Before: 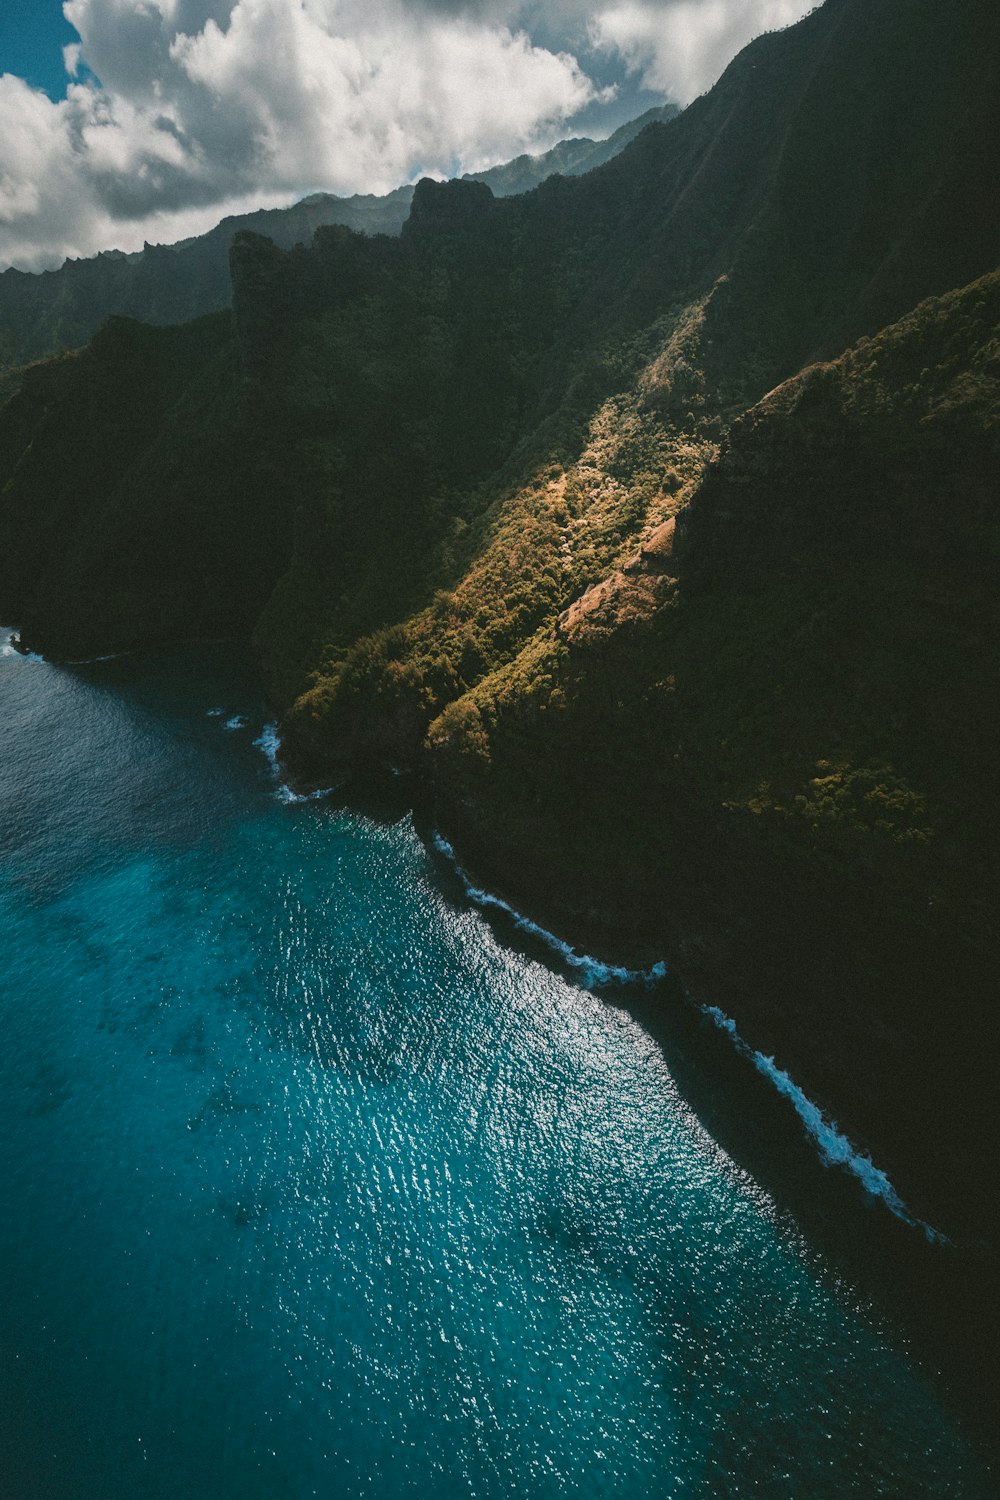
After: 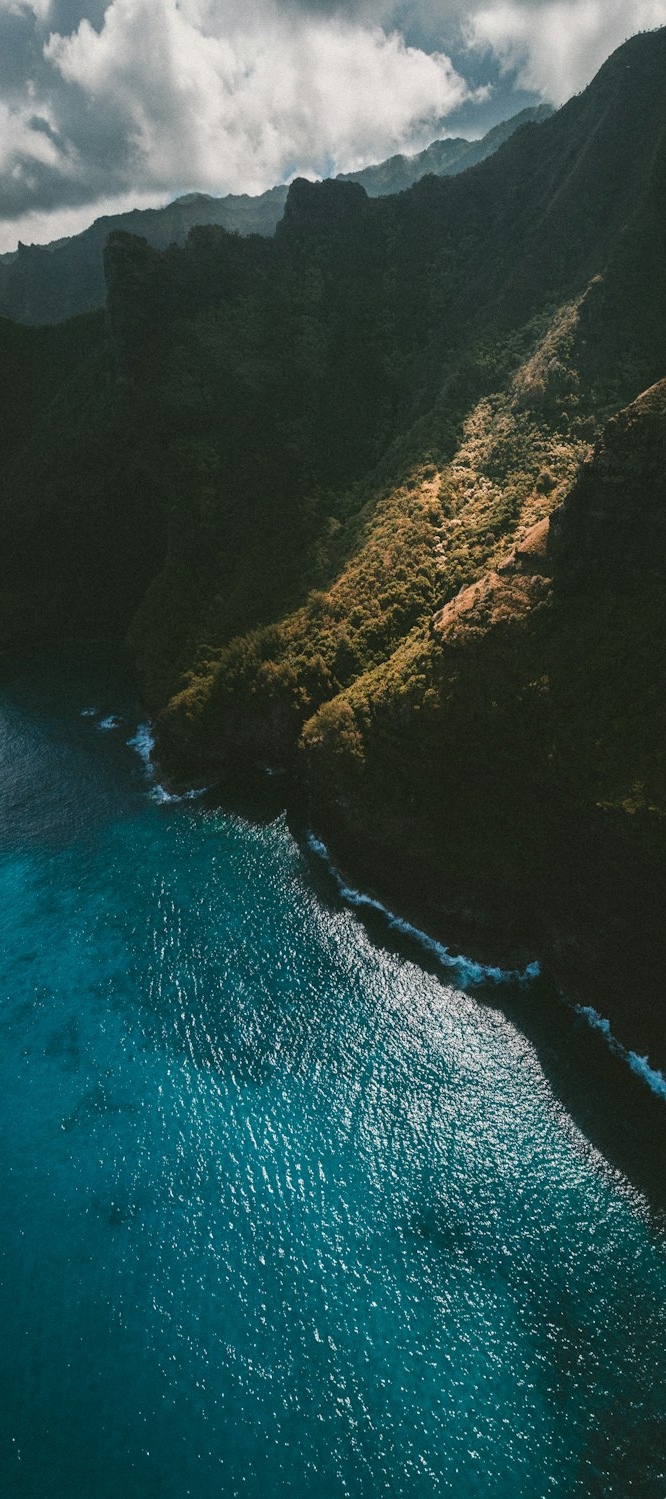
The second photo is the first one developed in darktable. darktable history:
crop and rotate: left 12.673%, right 20.66%
grain: coarseness 0.09 ISO, strength 10%
